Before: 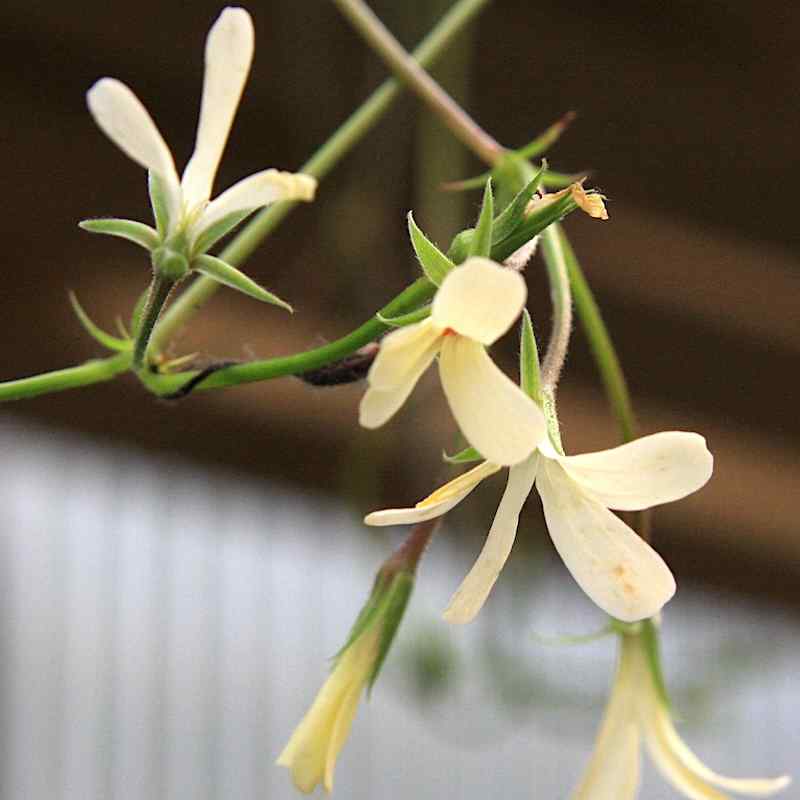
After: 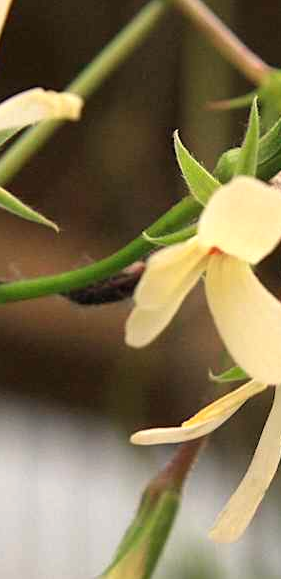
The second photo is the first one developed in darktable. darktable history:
crop and rotate: left 29.476%, top 10.214%, right 35.32%, bottom 17.333%
white balance: red 1.045, blue 0.932
